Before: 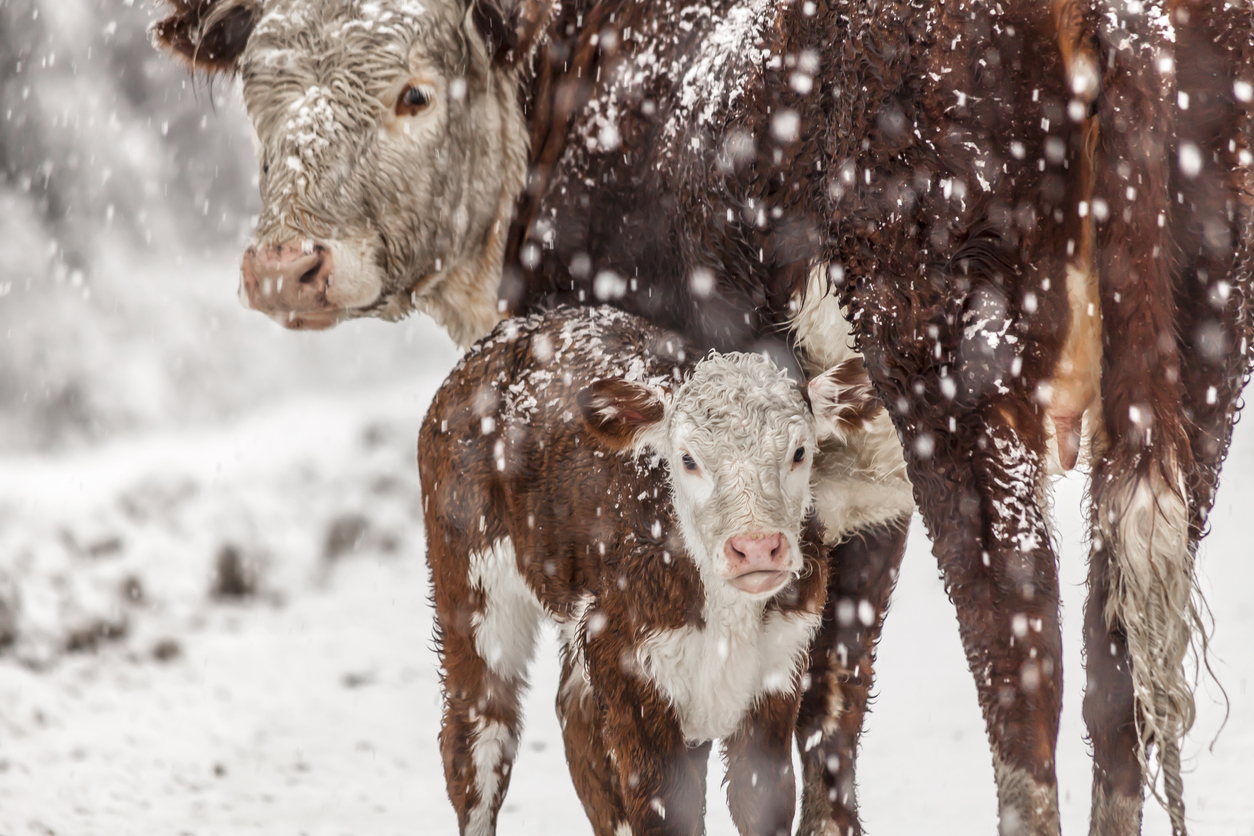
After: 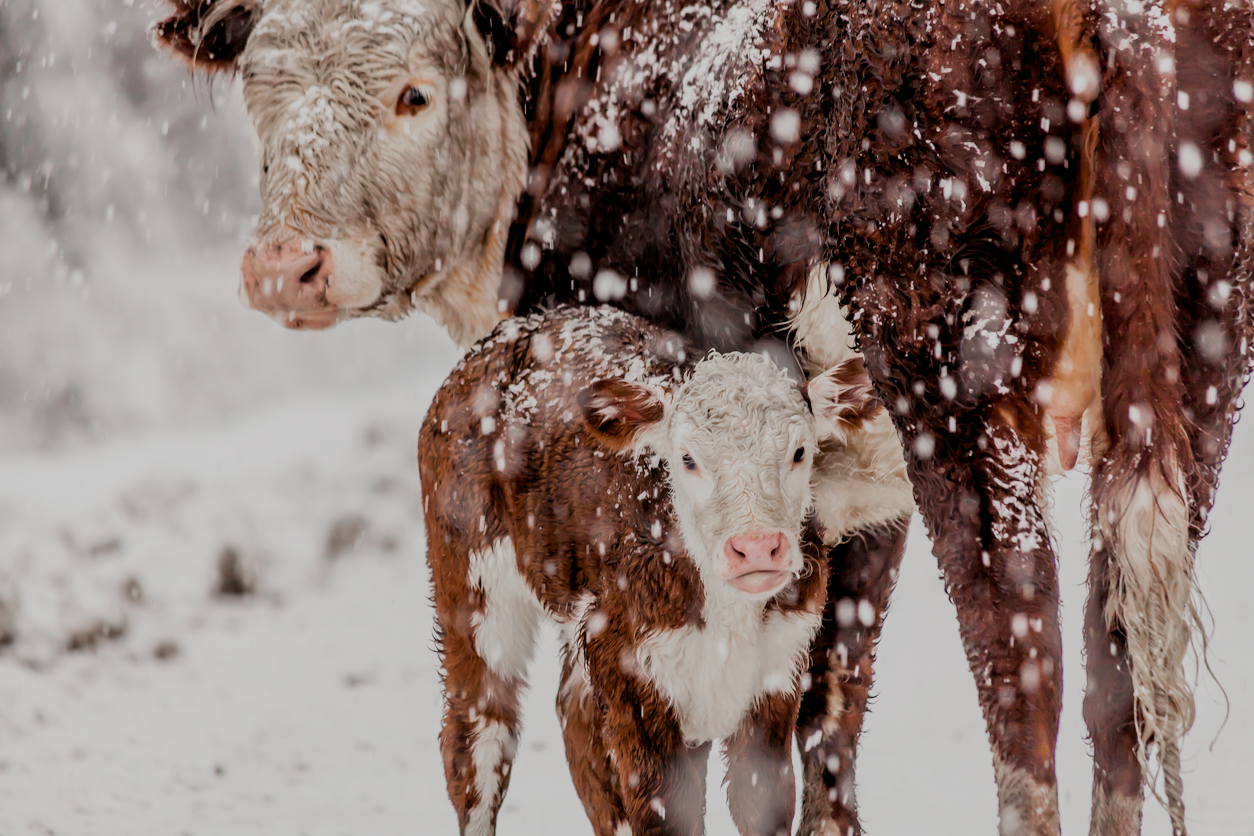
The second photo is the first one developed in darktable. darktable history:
exposure: black level correction 0.009, compensate highlight preservation false
tone equalizer: on, module defaults
filmic rgb: middle gray luminance 29.95%, black relative exposure -8.96 EV, white relative exposure 6.98 EV, target black luminance 0%, hardness 2.91, latitude 2.43%, contrast 0.962, highlights saturation mix 5.89%, shadows ↔ highlights balance 12.1%
